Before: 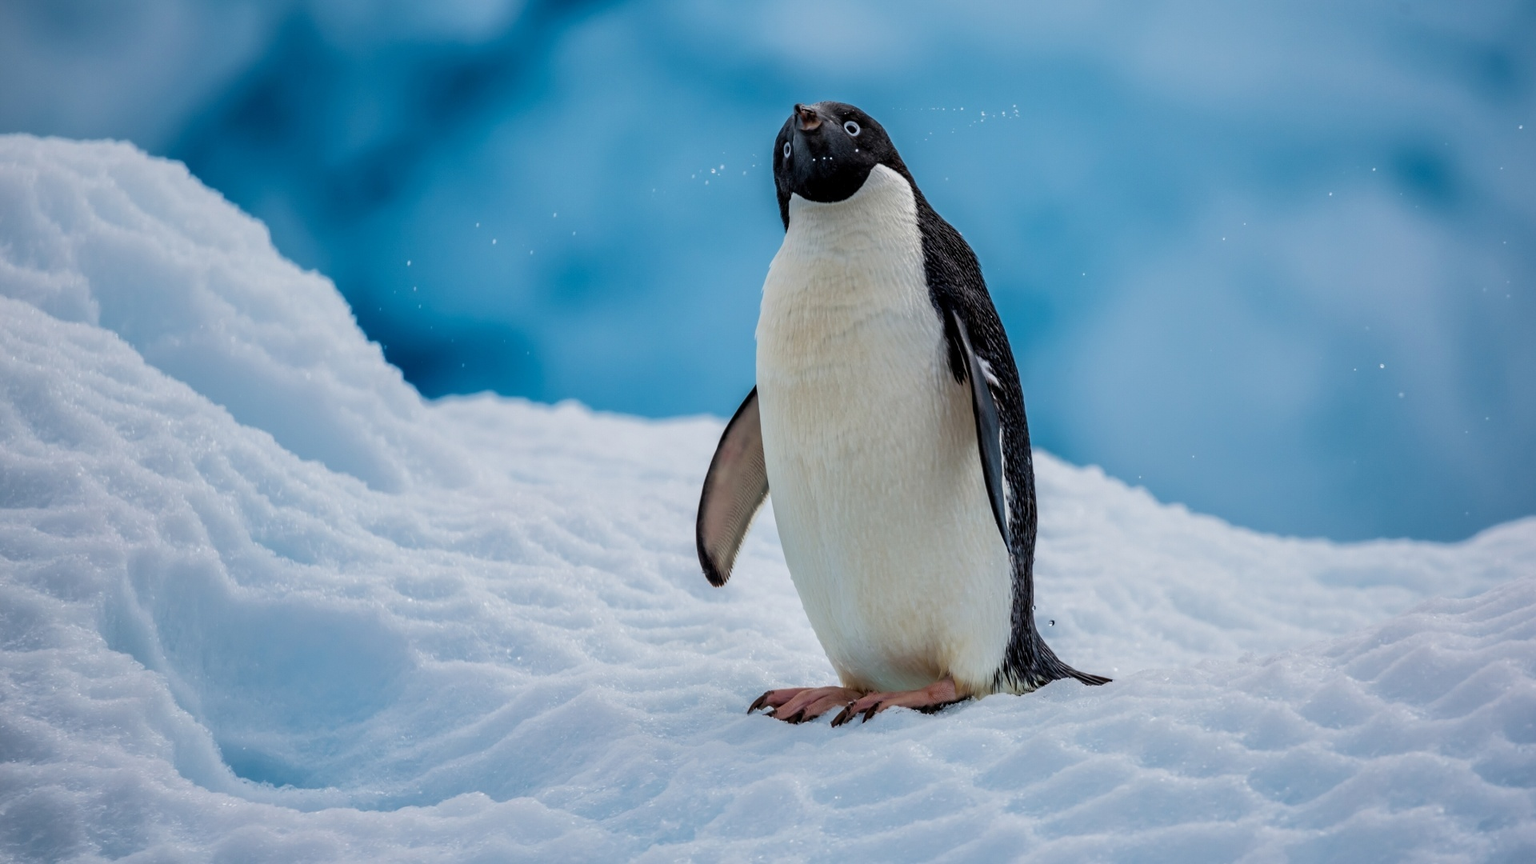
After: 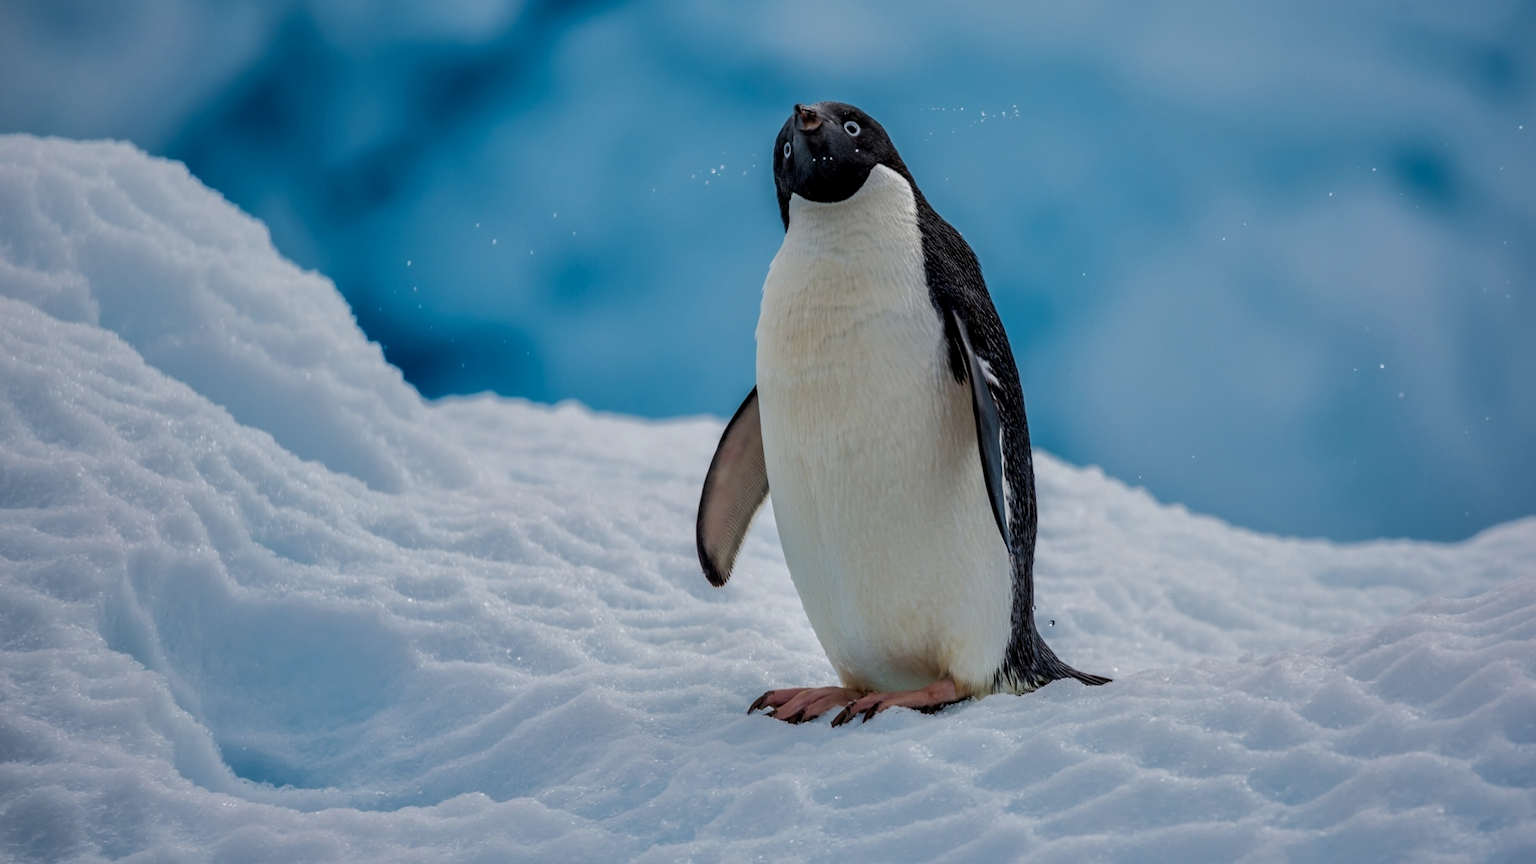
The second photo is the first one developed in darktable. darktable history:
local contrast: mode bilateral grid, contrast 20, coarseness 50, detail 120%, midtone range 0.2
tone curve: curves: ch0 [(0, 0) (0.568, 0.517) (0.8, 0.717) (1, 1)]
